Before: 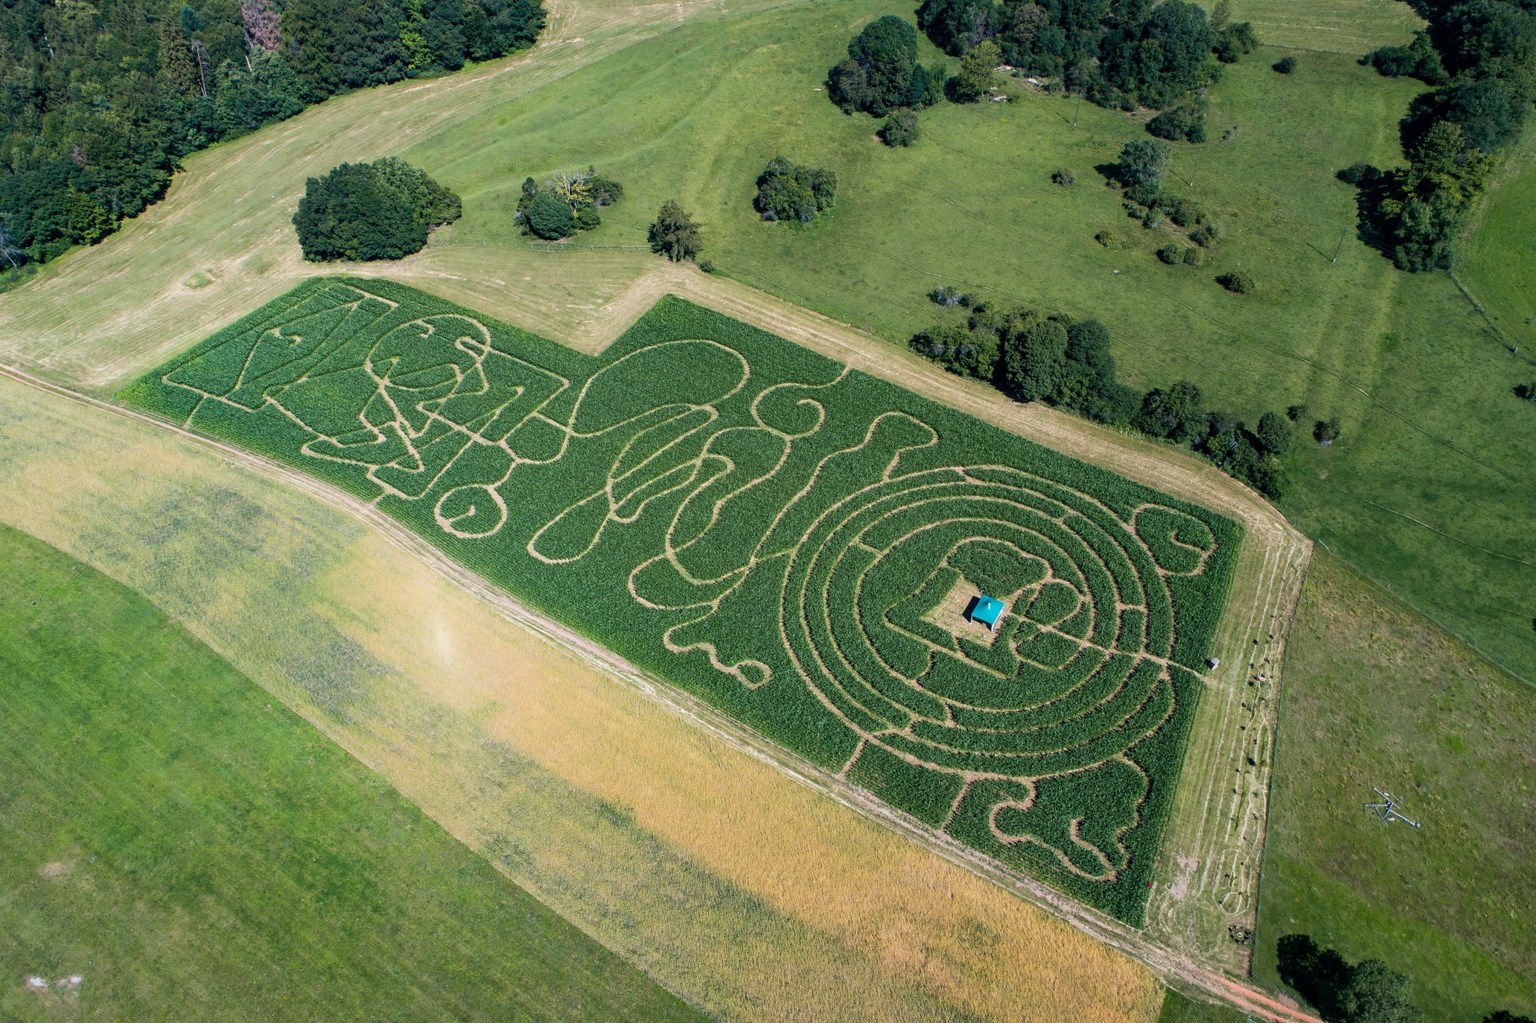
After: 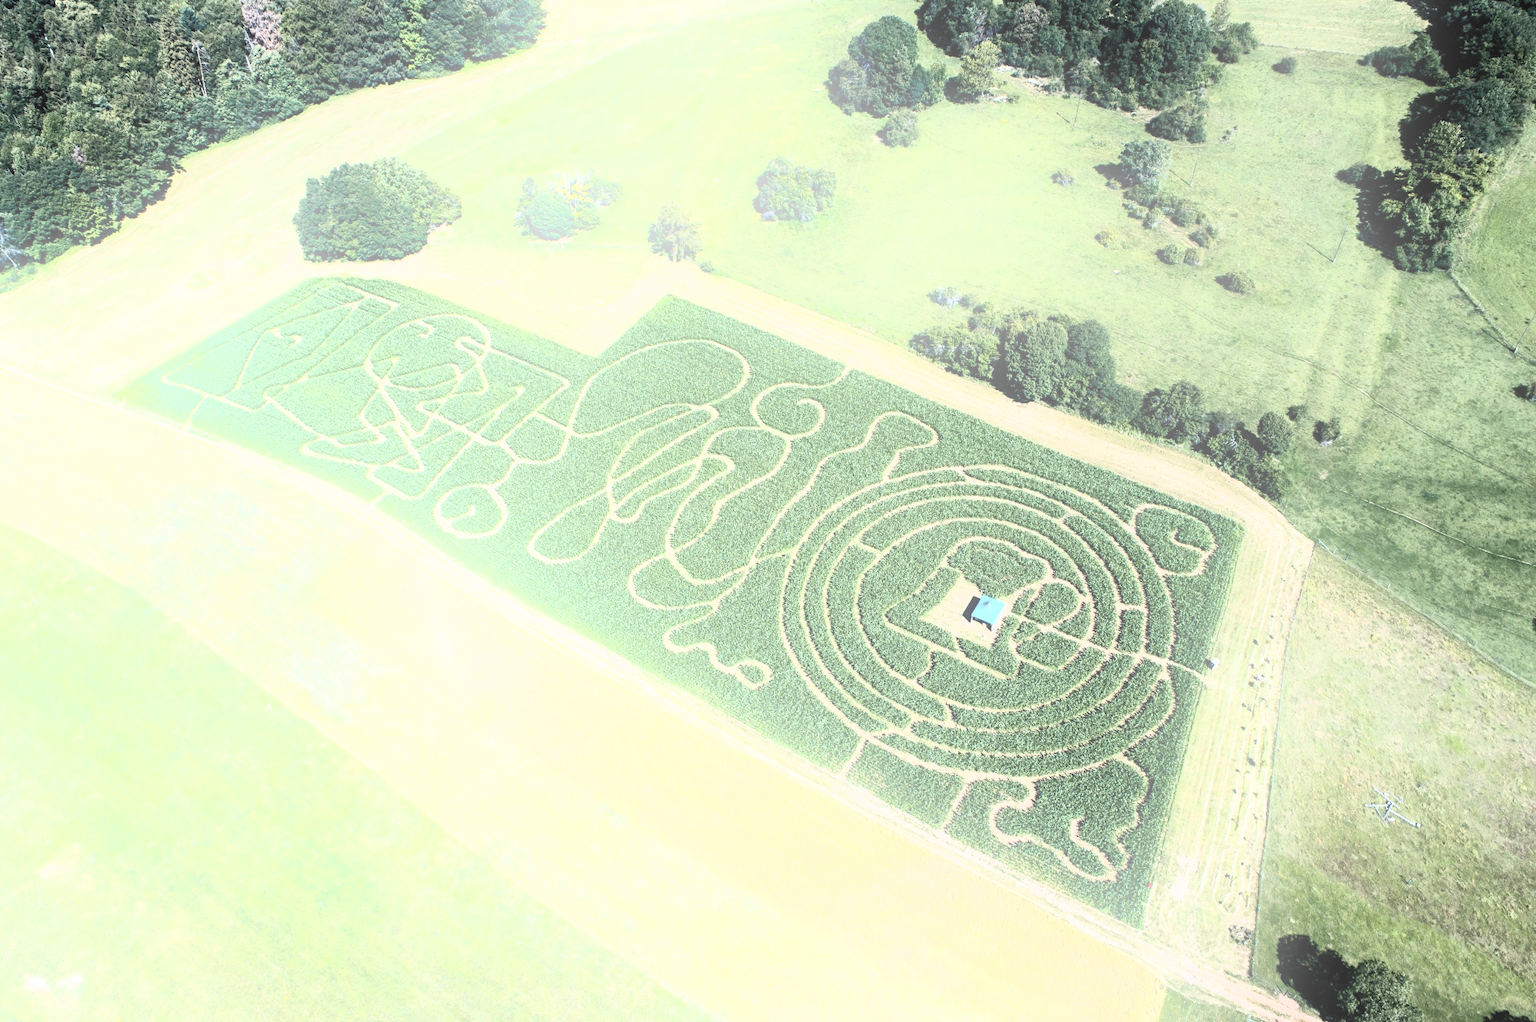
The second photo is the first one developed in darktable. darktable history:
exposure: exposure 0.6 EV, compensate highlight preservation false
contrast brightness saturation: contrast 0.57, brightness 0.57, saturation -0.34
filmic rgb: black relative exposure -7.65 EV, white relative exposure 4.56 EV, hardness 3.61, contrast 1.05
bloom: threshold 82.5%, strength 16.25%
